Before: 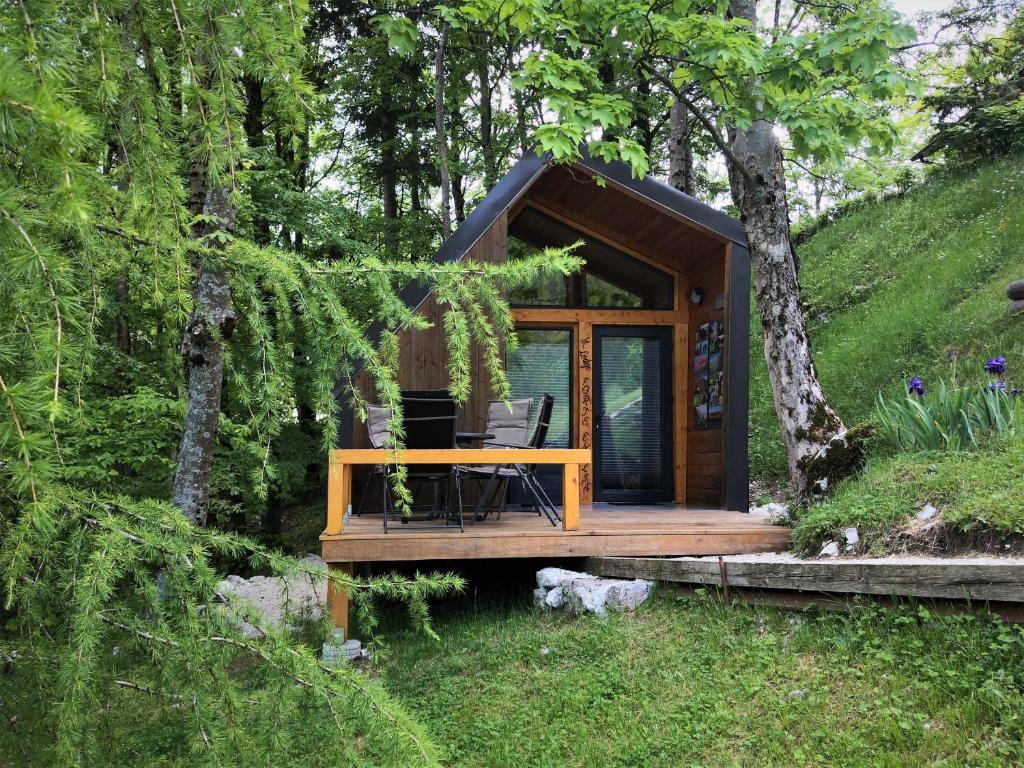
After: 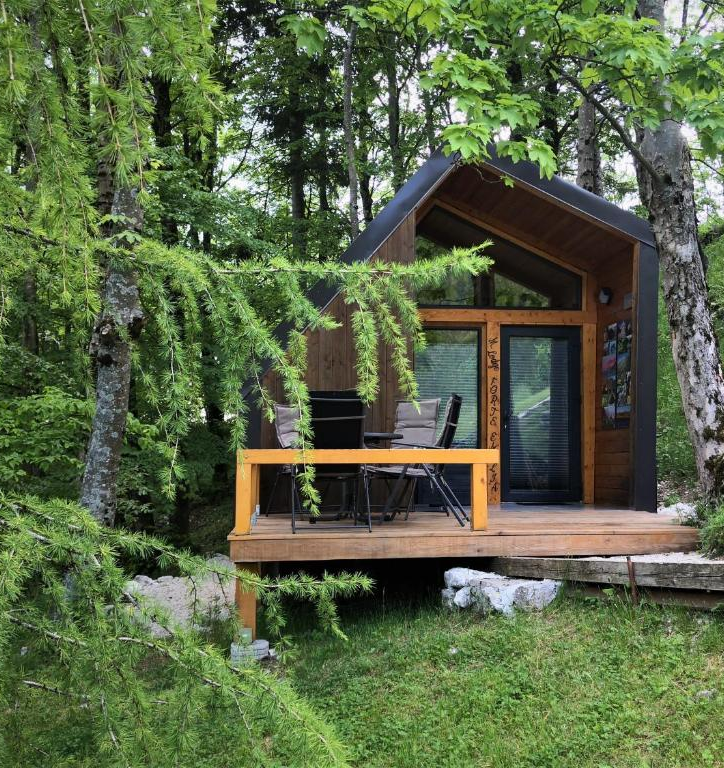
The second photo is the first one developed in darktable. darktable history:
crop and rotate: left 8.994%, right 20.21%
